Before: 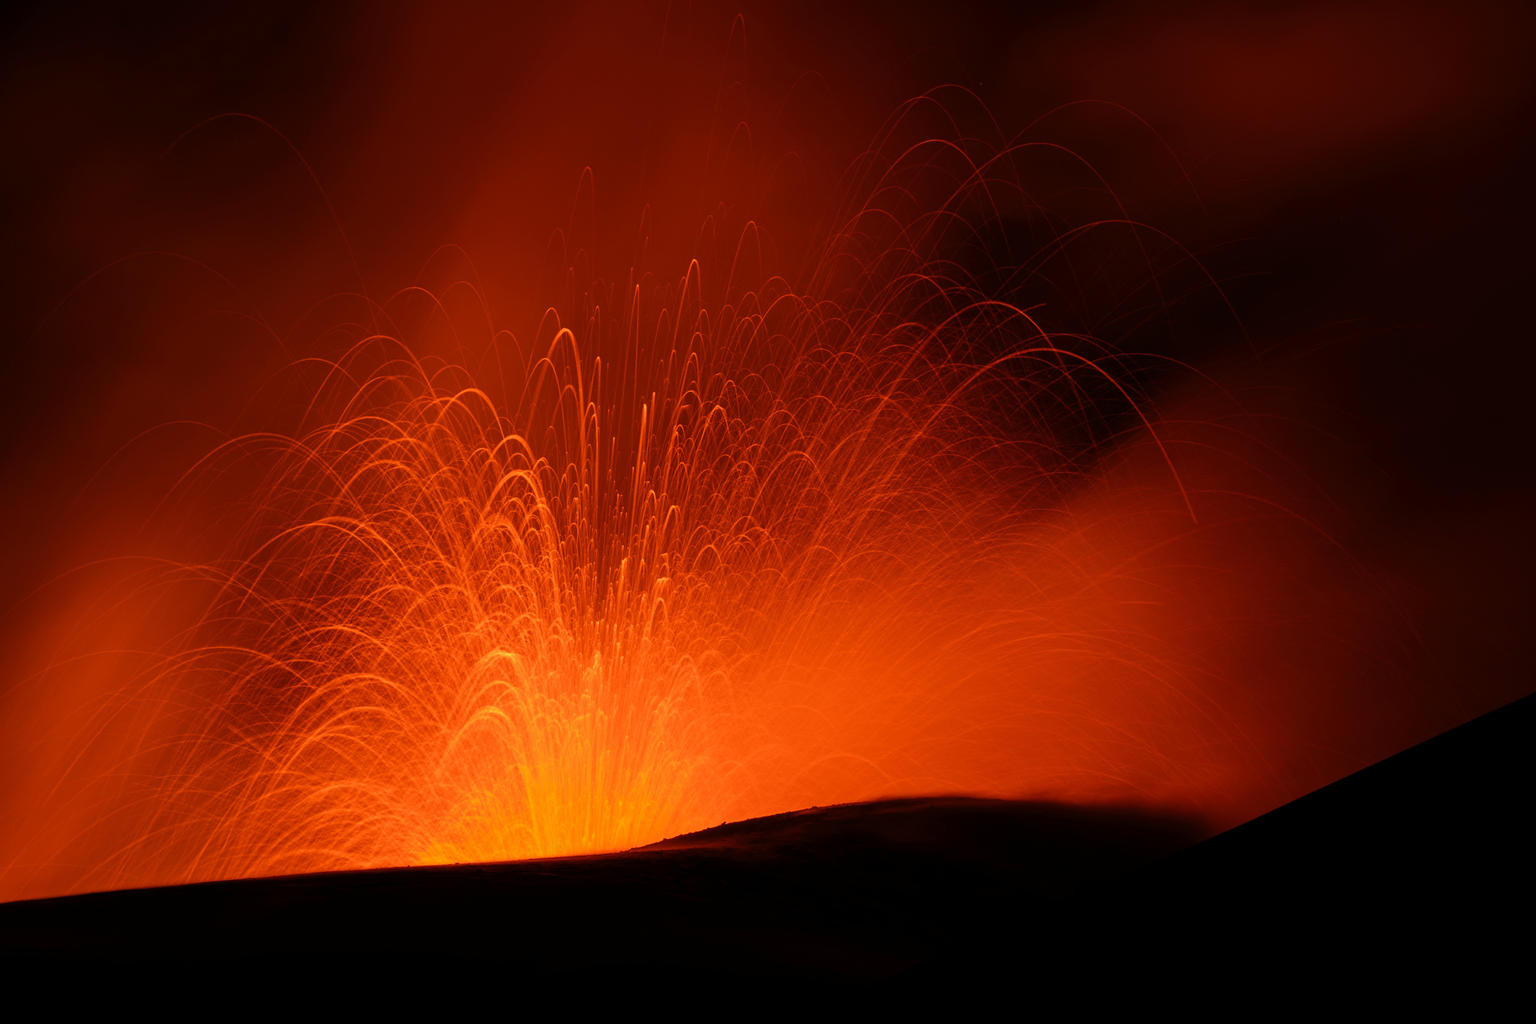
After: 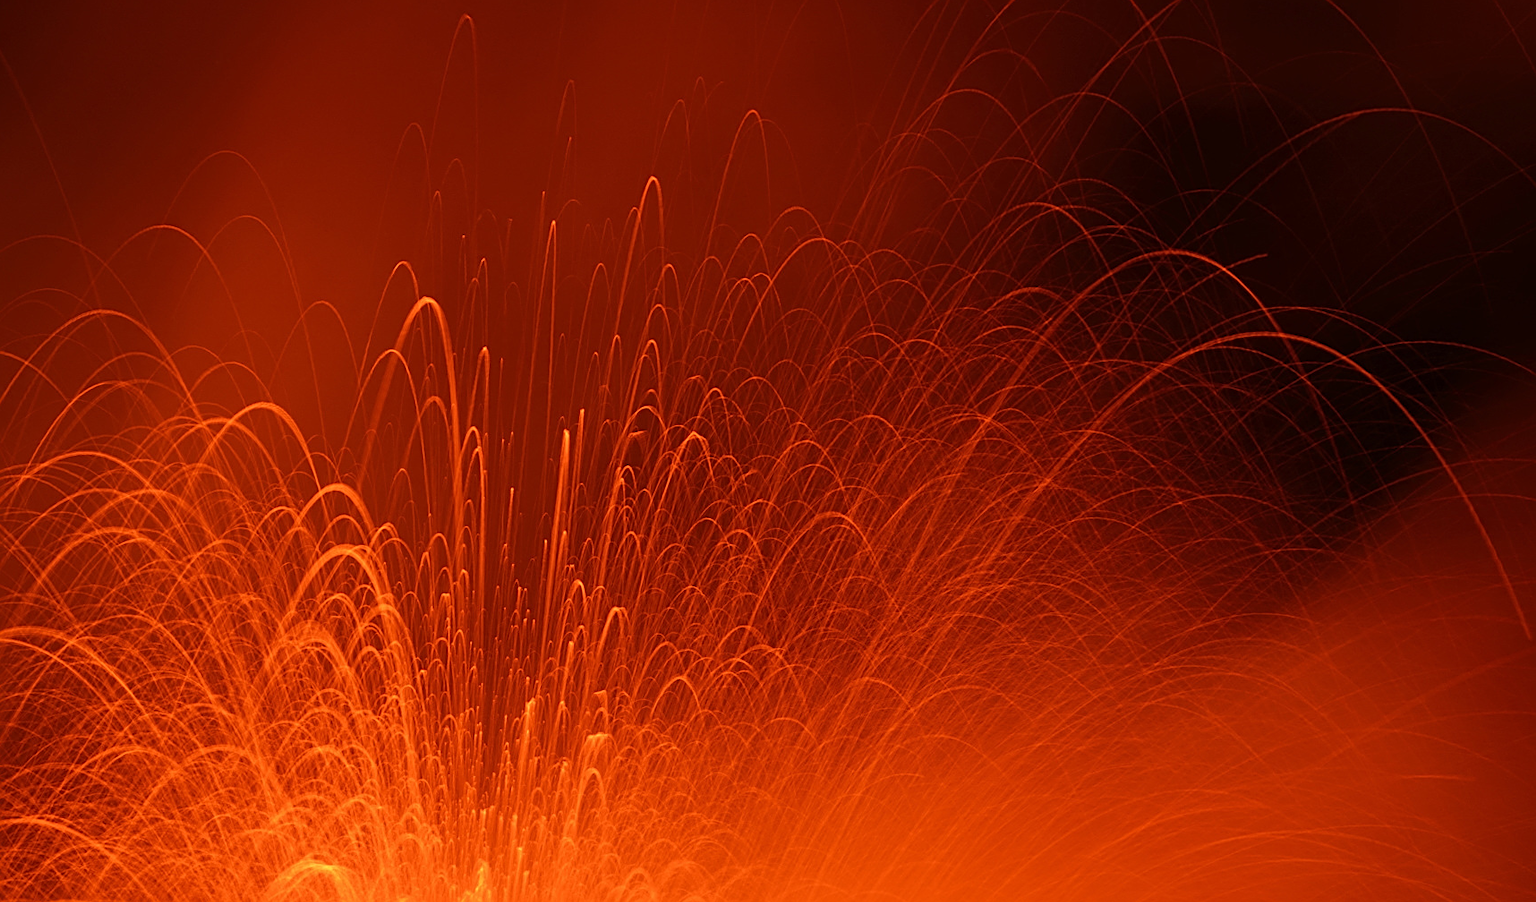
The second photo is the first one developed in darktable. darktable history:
crop: left 20.932%, top 15.471%, right 21.848%, bottom 34.081%
sharpen: on, module defaults
